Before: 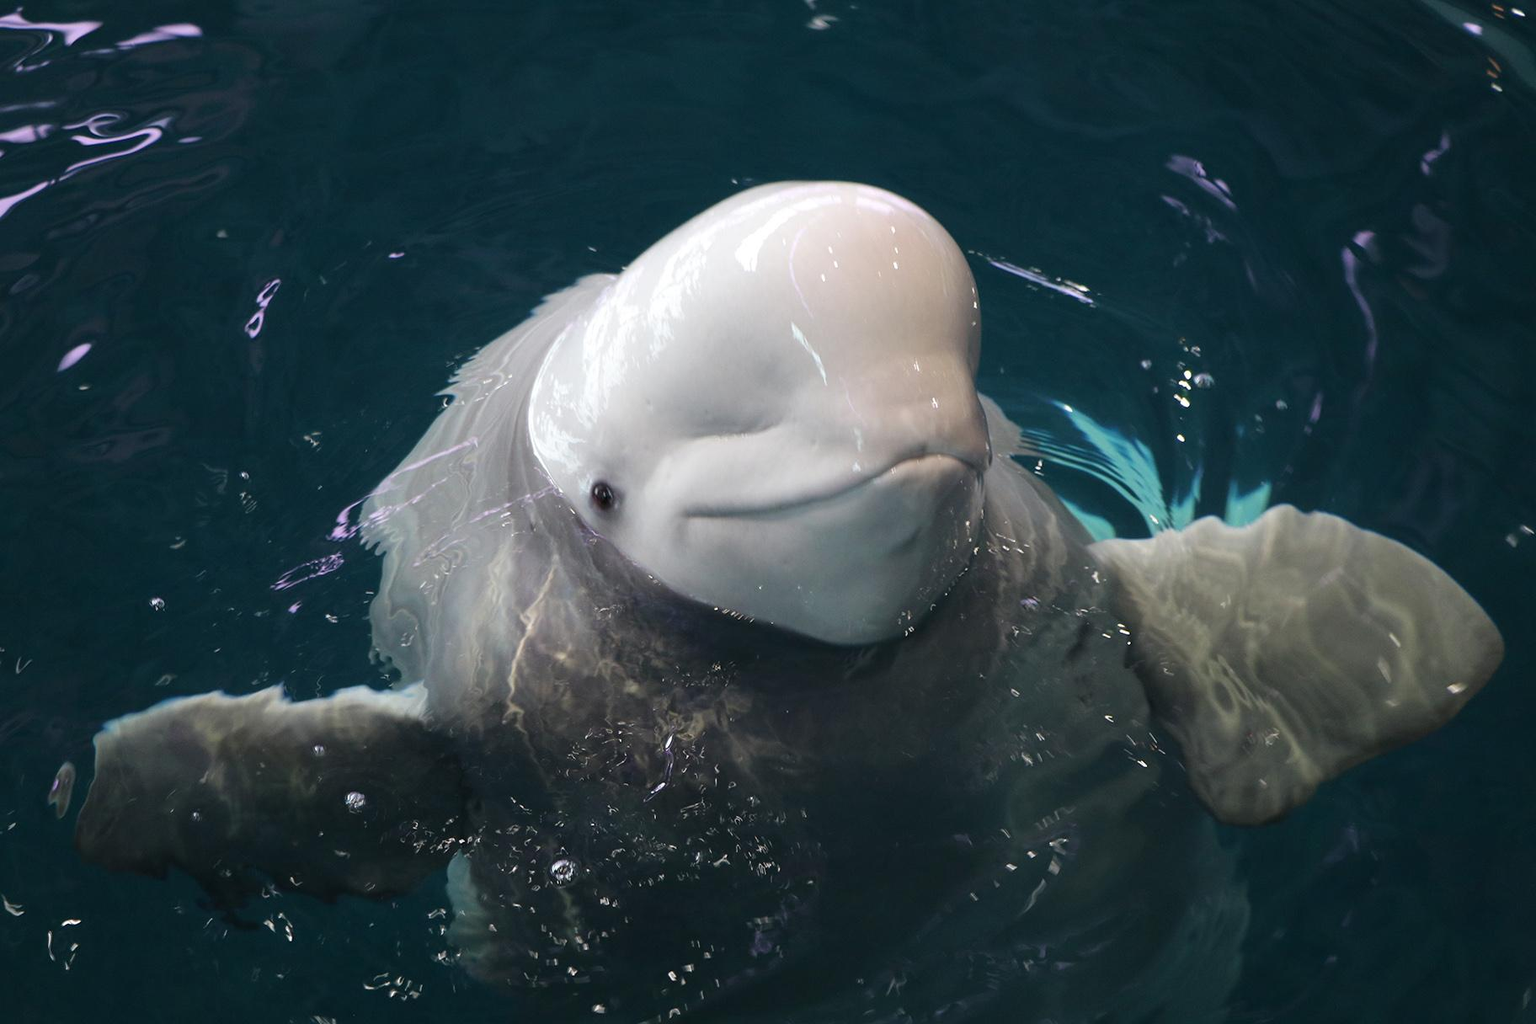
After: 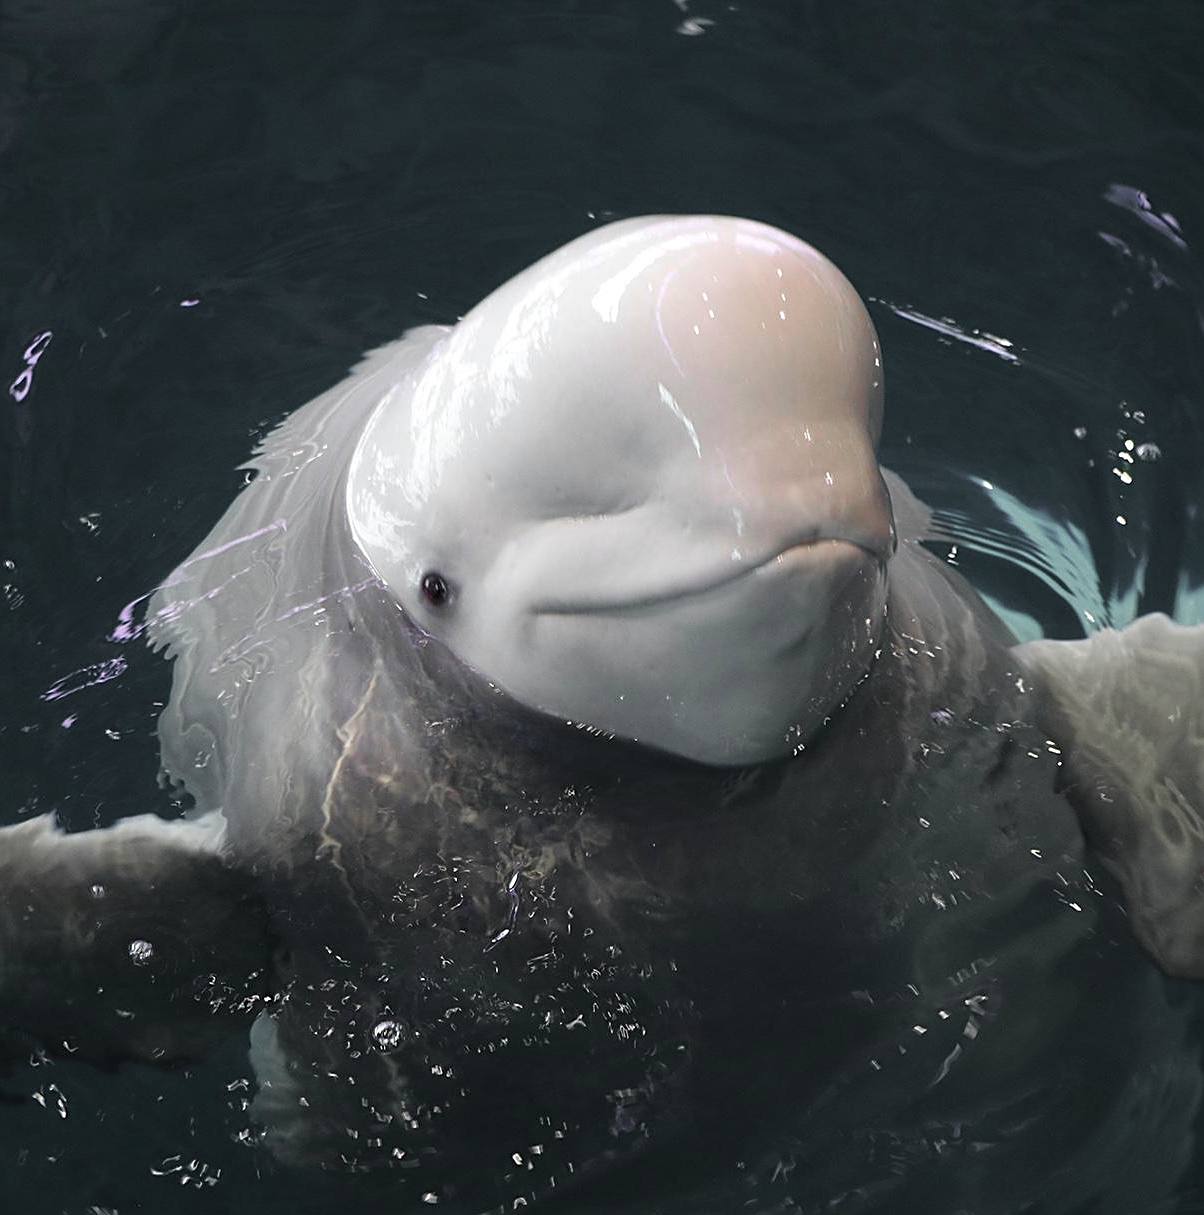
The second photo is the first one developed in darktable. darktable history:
crop: left 15.417%, right 17.852%
sharpen: on, module defaults
color zones: curves: ch0 [(0, 0.48) (0.209, 0.398) (0.305, 0.332) (0.429, 0.493) (0.571, 0.5) (0.714, 0.5) (0.857, 0.5) (1, 0.48)]; ch1 [(0, 0.736) (0.143, 0.625) (0.225, 0.371) (0.429, 0.256) (0.571, 0.241) (0.714, 0.213) (0.857, 0.48) (1, 0.736)]; ch2 [(0, 0.448) (0.143, 0.498) (0.286, 0.5) (0.429, 0.5) (0.571, 0.5) (0.714, 0.5) (0.857, 0.5) (1, 0.448)]
